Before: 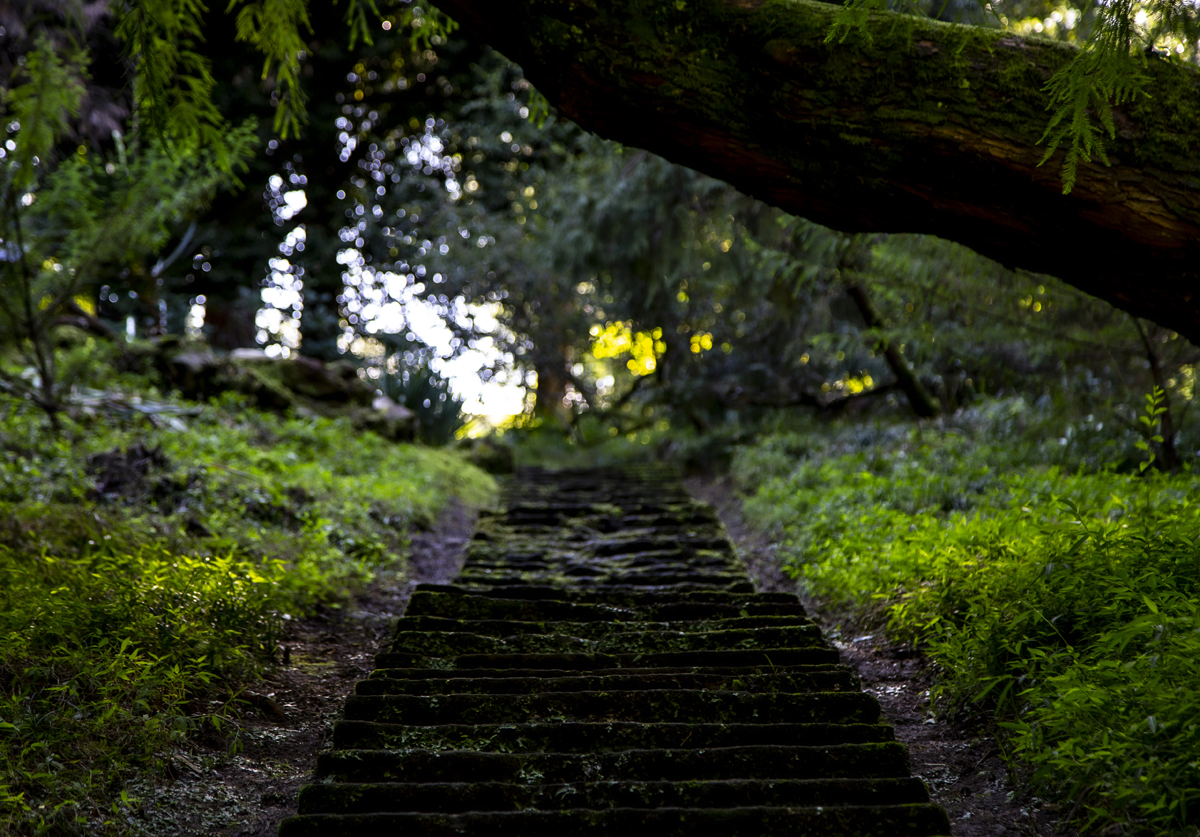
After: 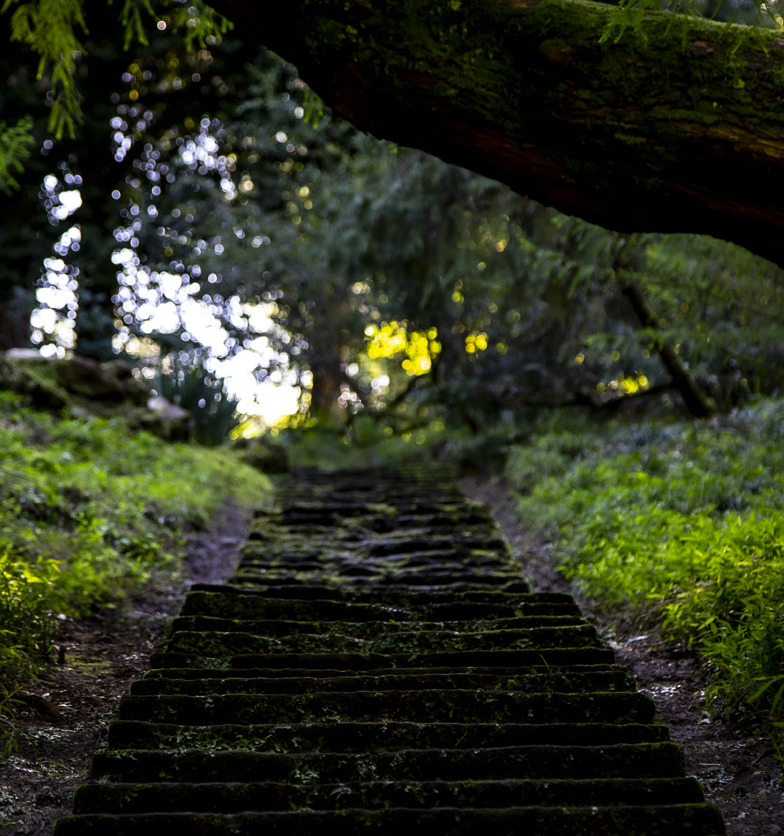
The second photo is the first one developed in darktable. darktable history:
crop and rotate: left 18.805%, right 15.835%
